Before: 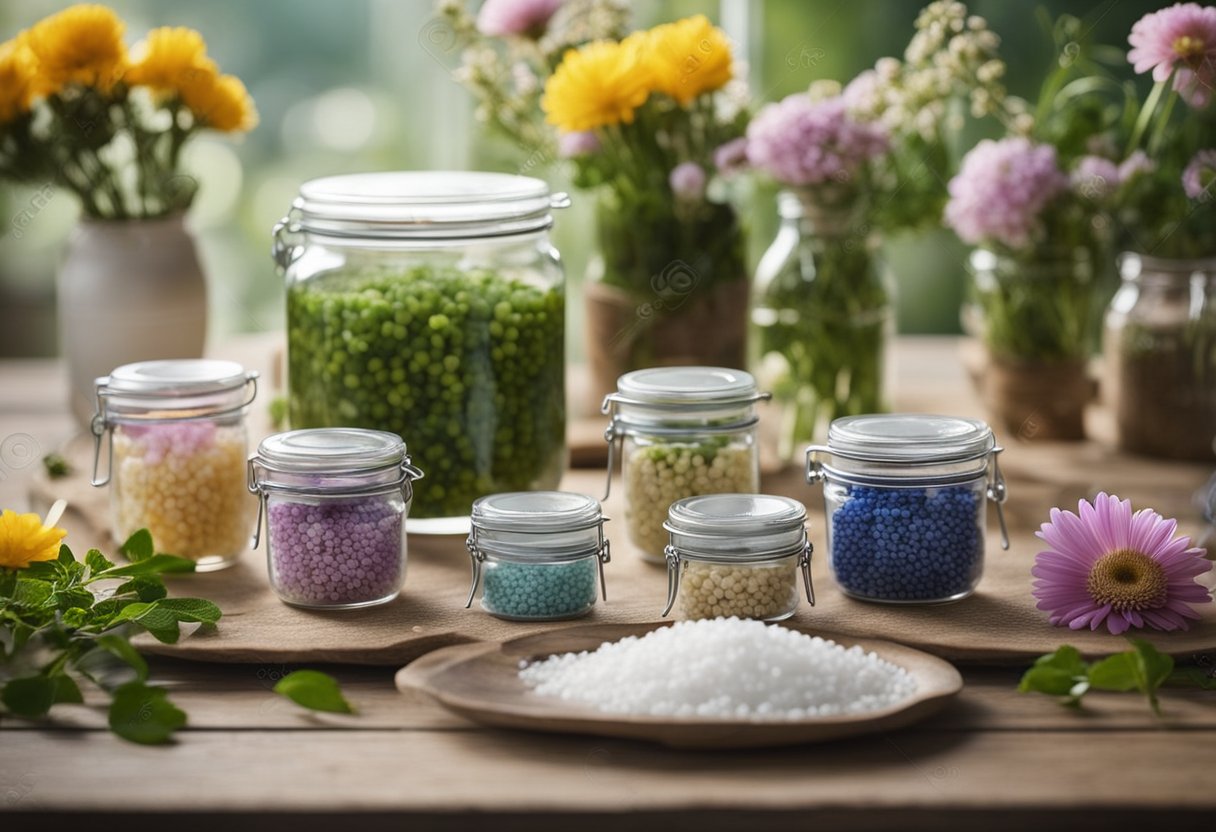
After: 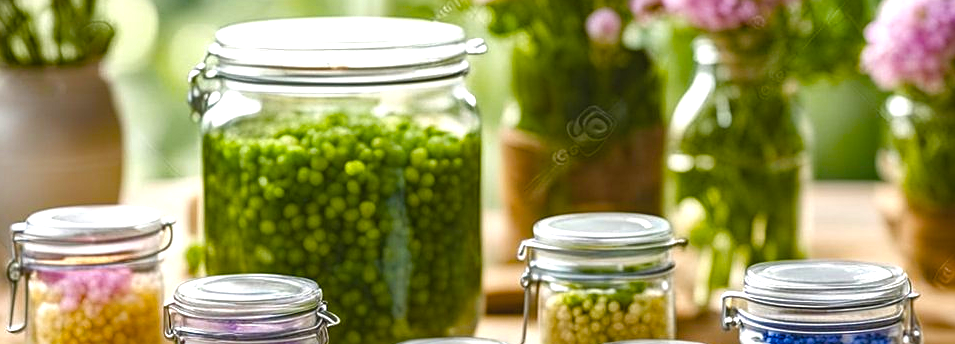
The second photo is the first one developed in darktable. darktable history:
shadows and highlights: white point adjustment 1.02, soften with gaussian
local contrast: detail 110%
crop: left 6.969%, top 18.548%, right 14.445%, bottom 40.023%
color balance rgb: global offset › luminance 0.265%, perceptual saturation grading › global saturation 0.836%, perceptual saturation grading › mid-tones 6.212%, perceptual saturation grading › shadows 71.69%, perceptual brilliance grading › global brilliance 17.556%, global vibrance 30.211%
sharpen: on, module defaults
haze removal: compatibility mode true, adaptive false
